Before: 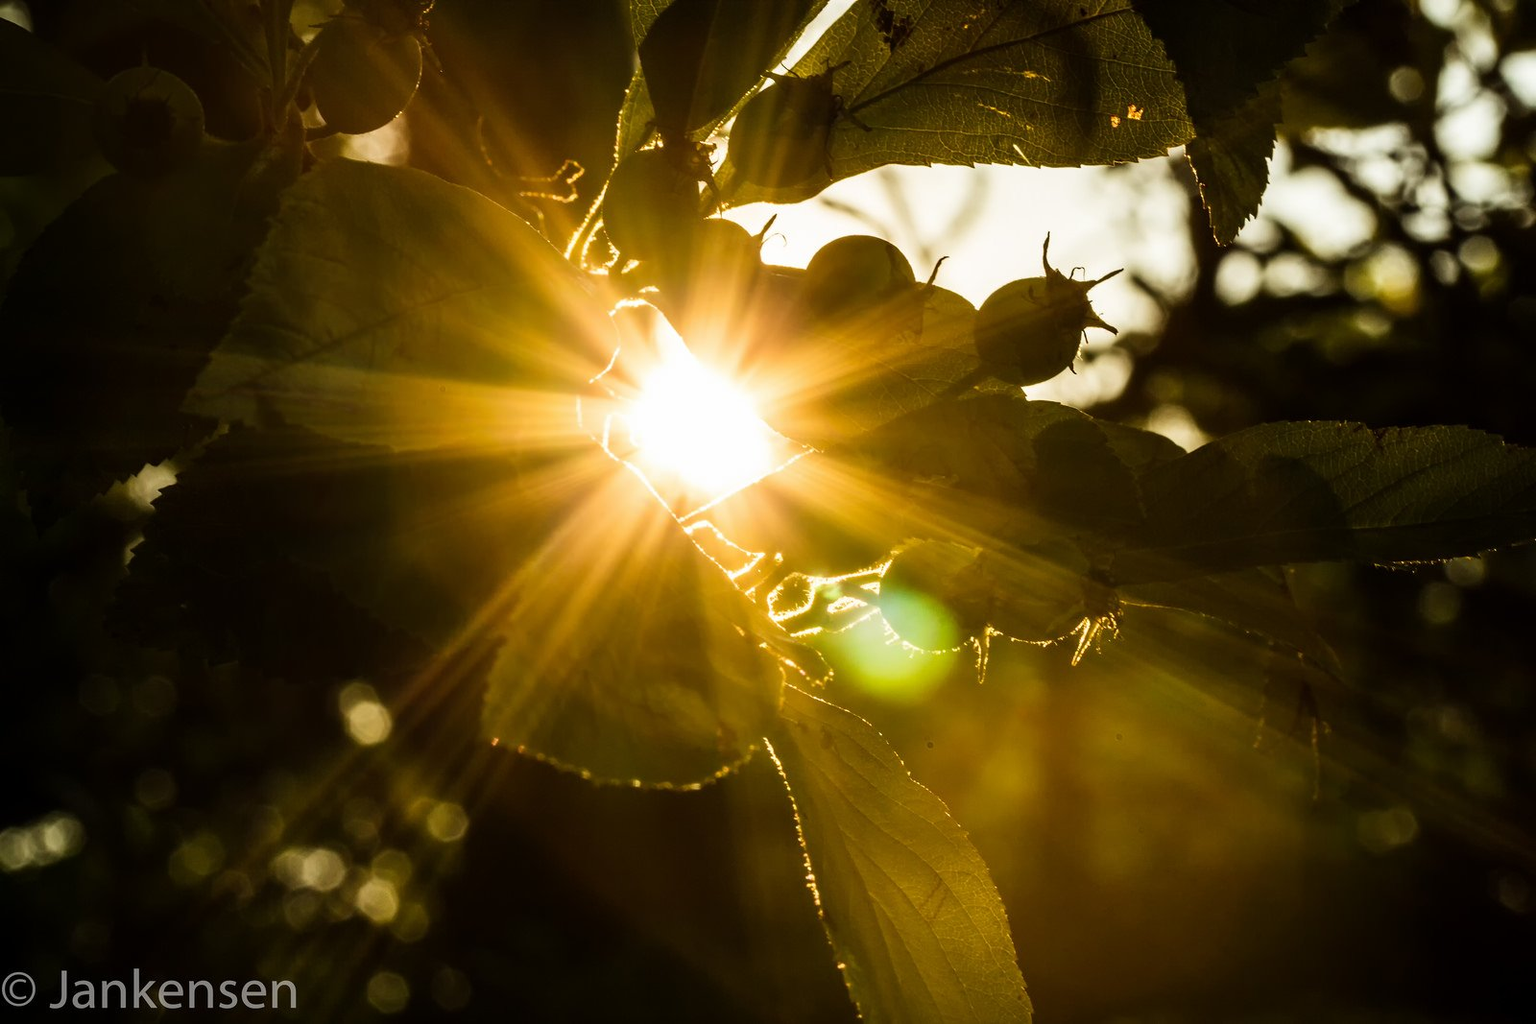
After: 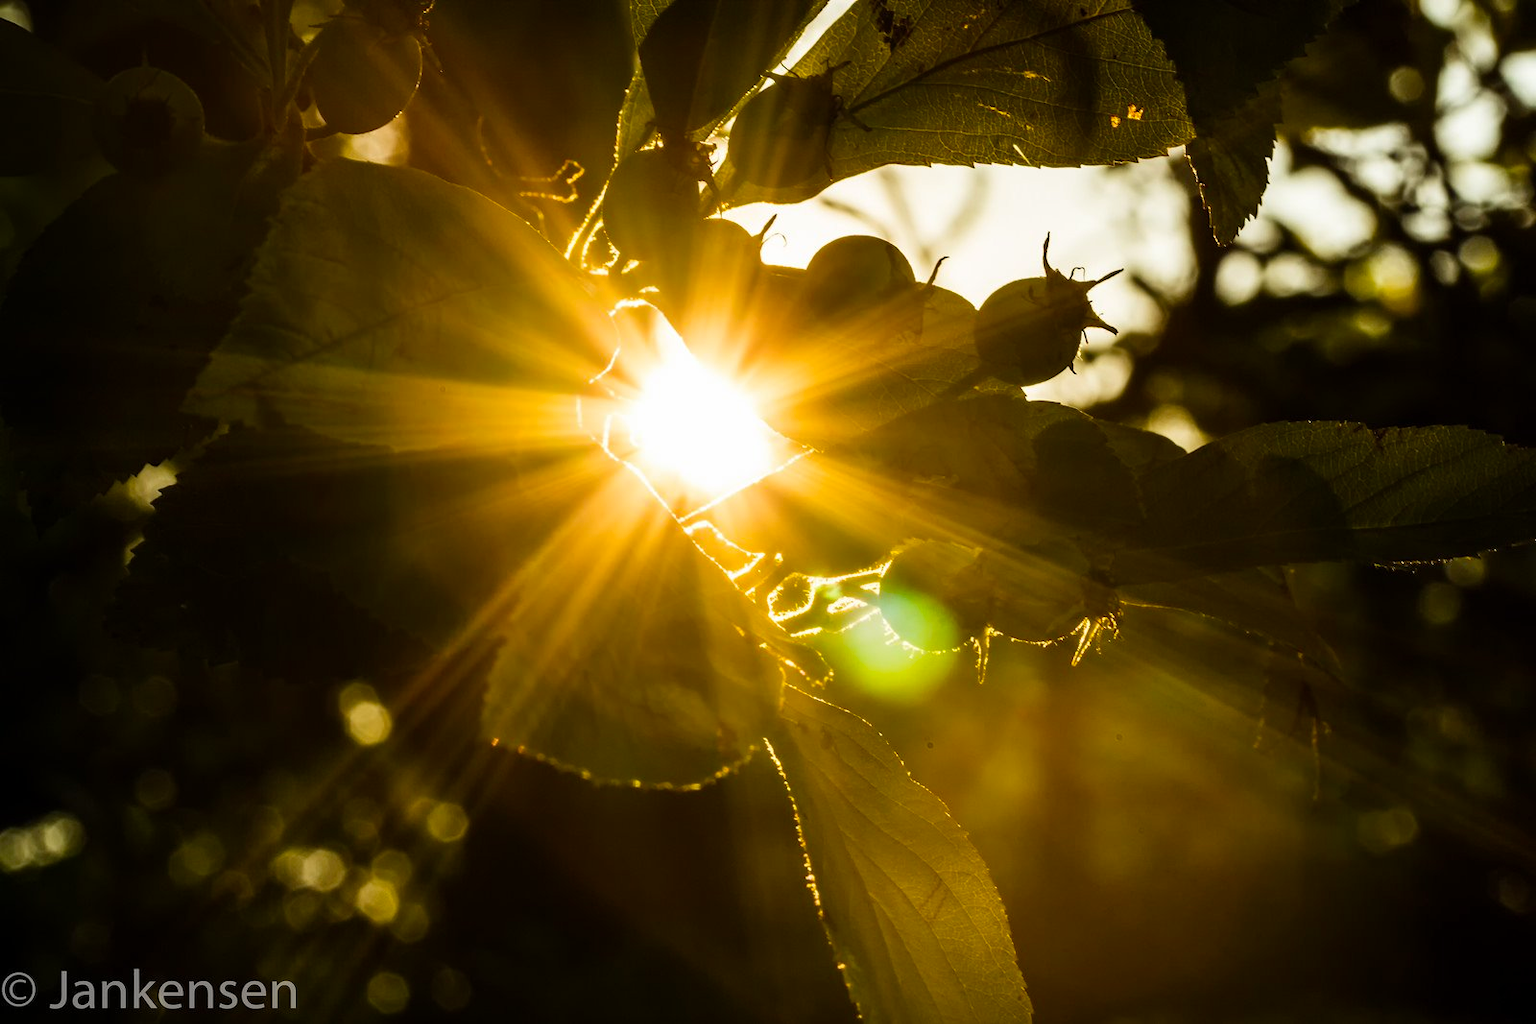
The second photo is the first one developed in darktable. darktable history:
color balance rgb: perceptual saturation grading › global saturation 19.849%
